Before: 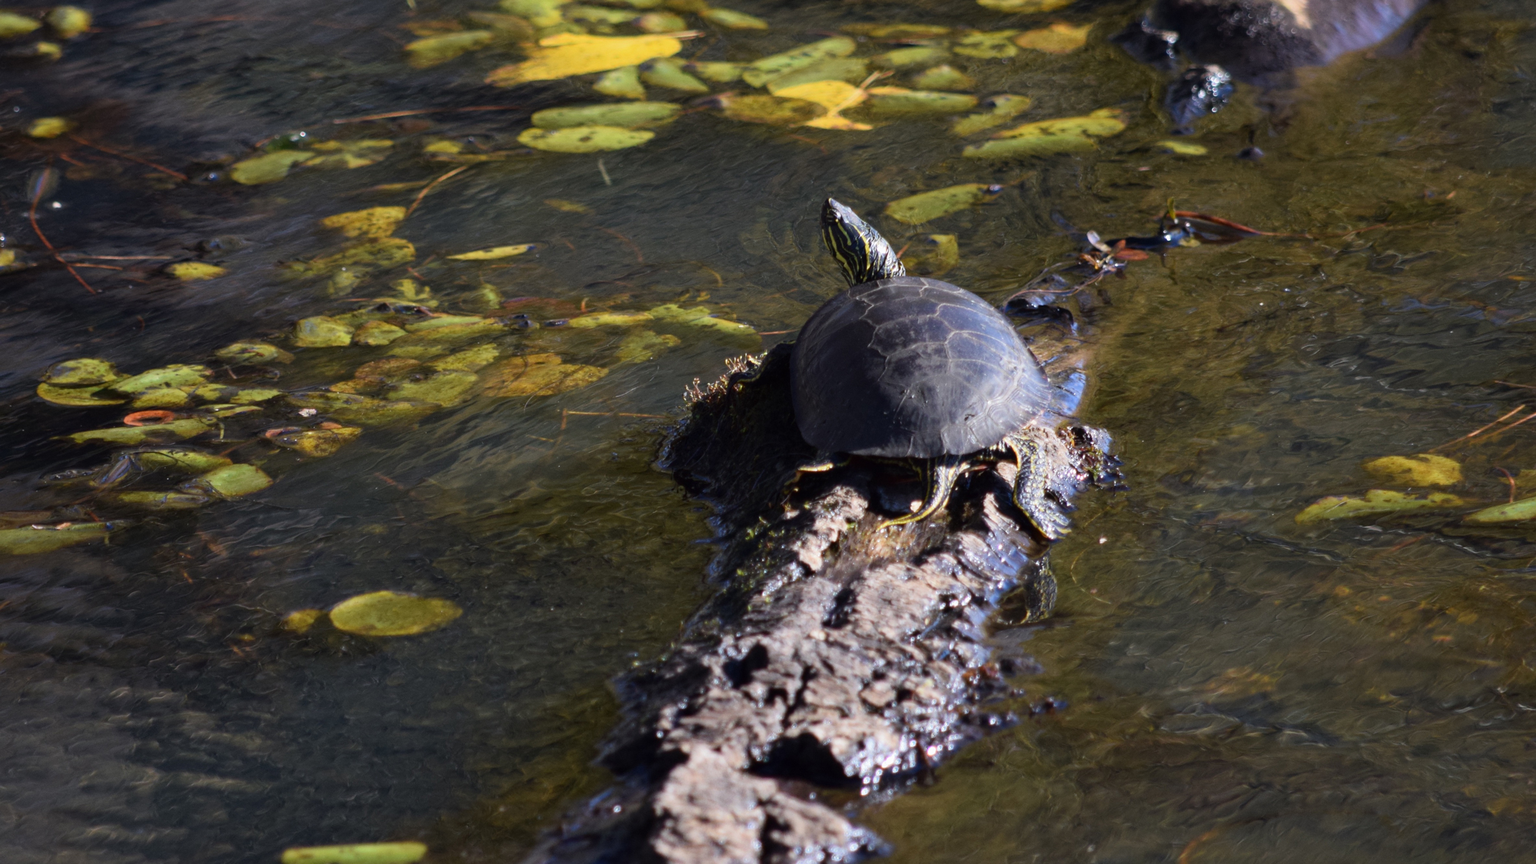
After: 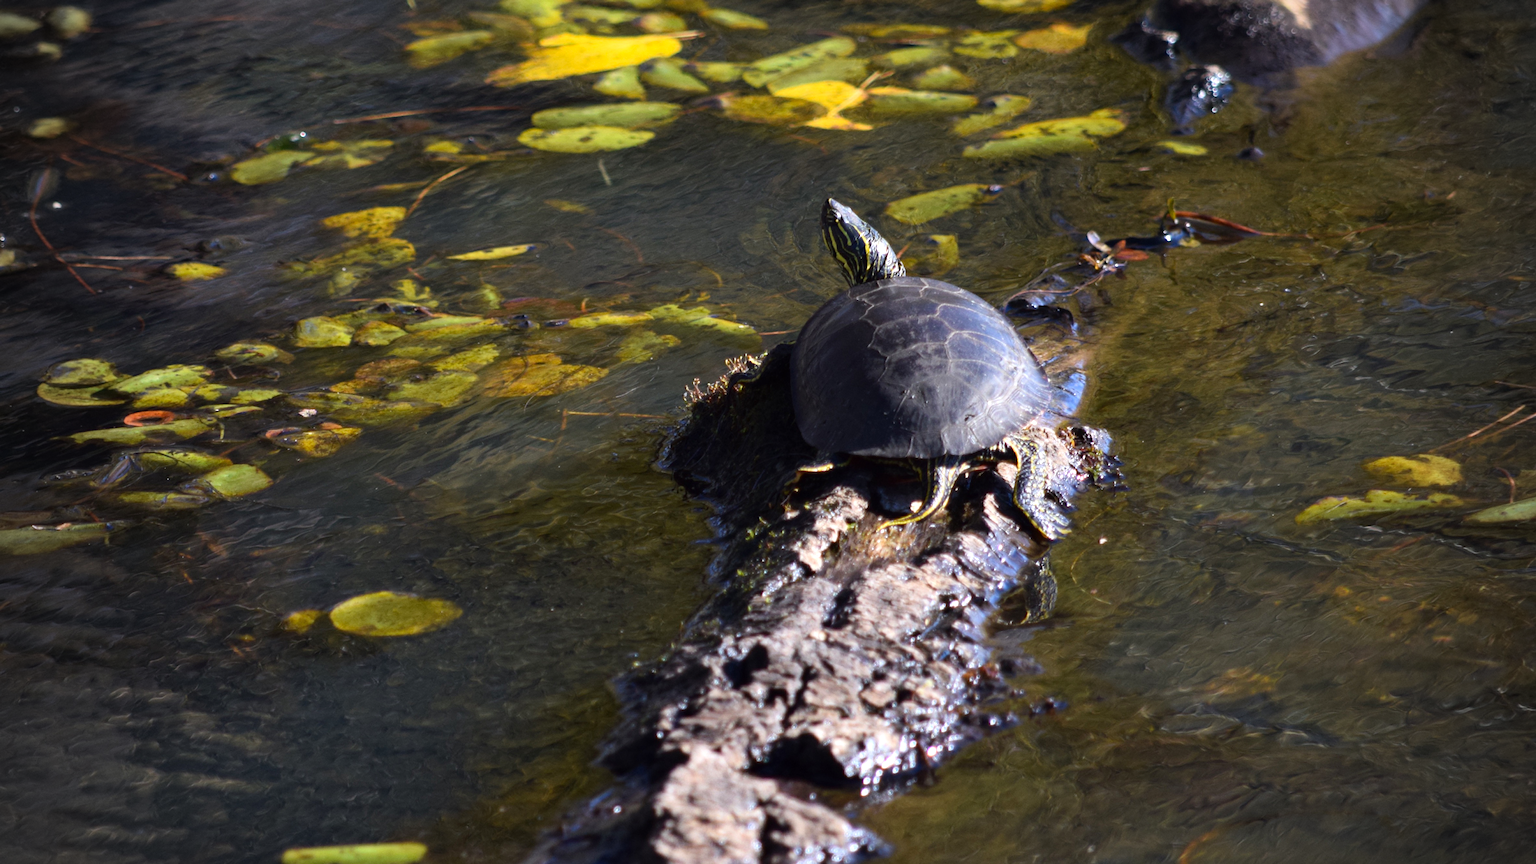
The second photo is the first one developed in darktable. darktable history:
vignetting: fall-off radius 31.79%
tone equalizer: on, module defaults
color balance rgb: perceptual saturation grading › global saturation 10.483%, perceptual brilliance grading › highlights 9.416%, perceptual brilliance grading › mid-tones 4.907%
